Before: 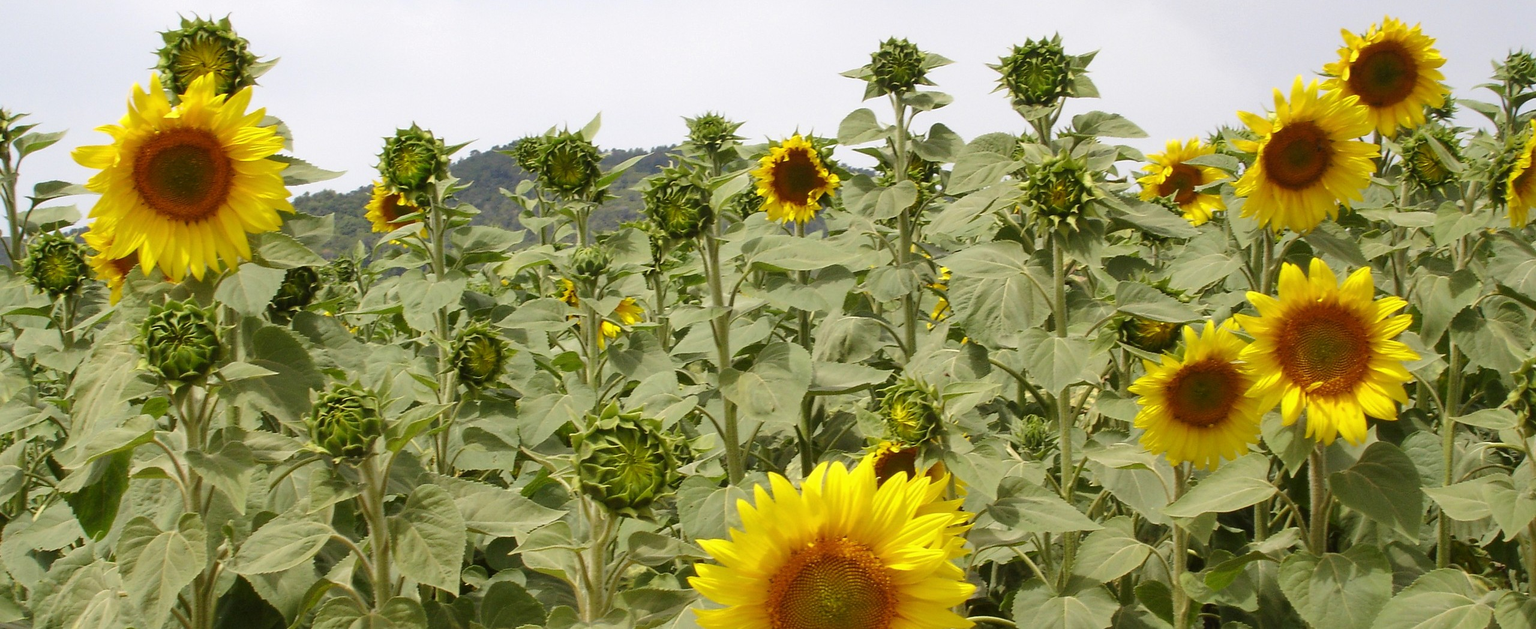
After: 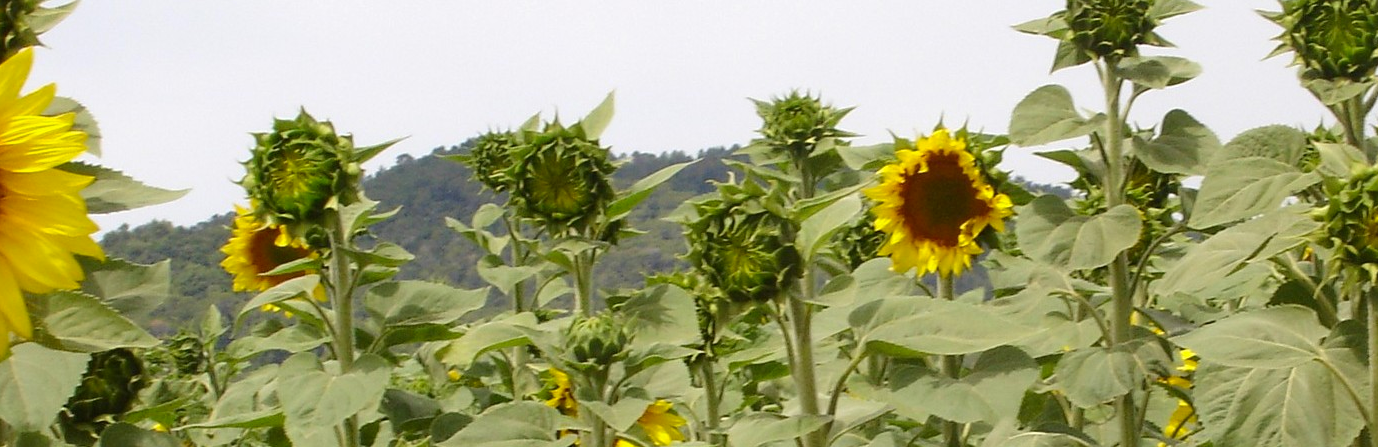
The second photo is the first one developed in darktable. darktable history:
crop: left 15.126%, top 9.197%, right 31.029%, bottom 48.141%
color correction: highlights b* 0.006, saturation 1.08
